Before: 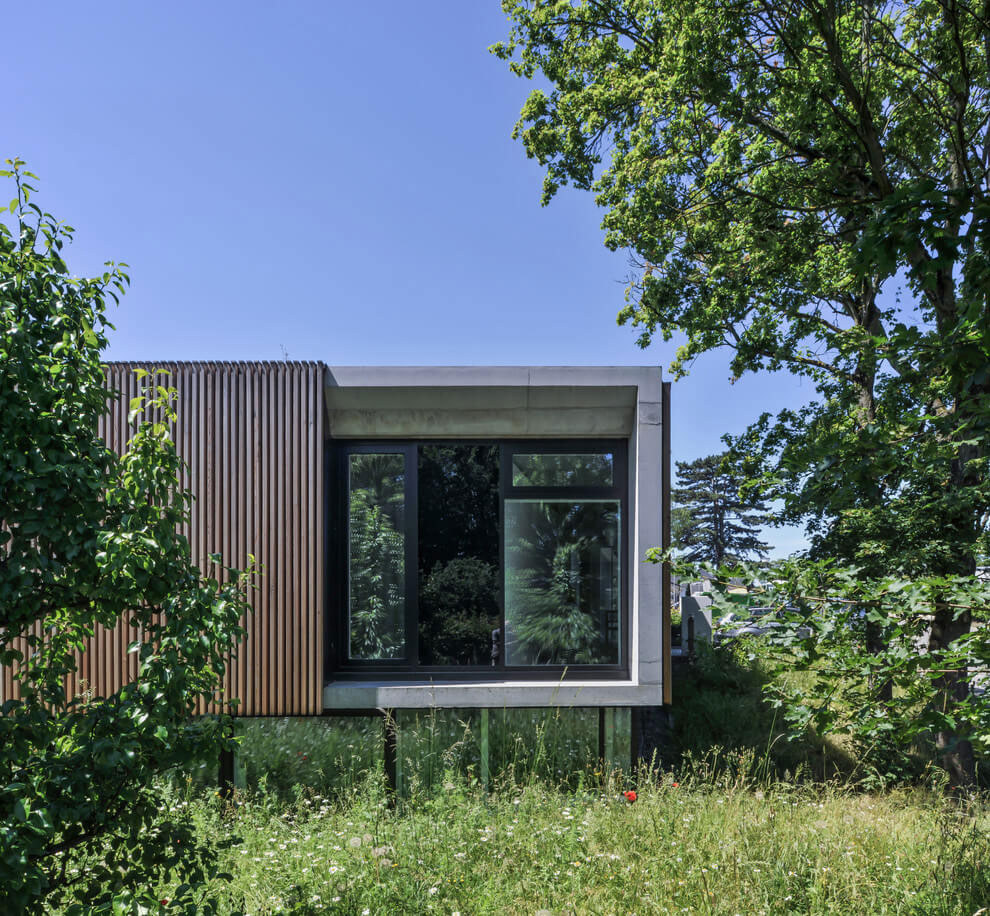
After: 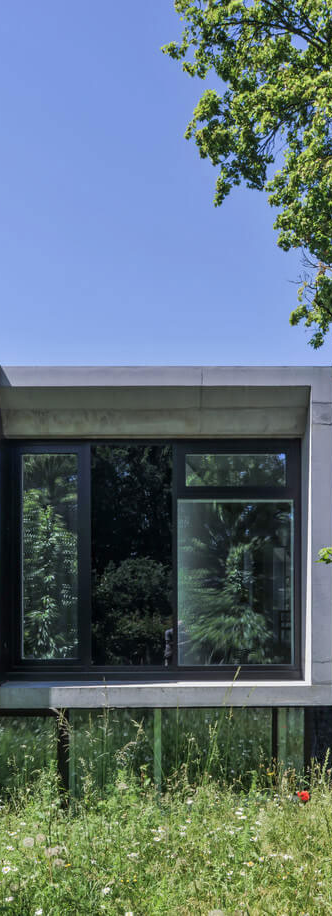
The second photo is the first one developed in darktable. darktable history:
crop: left 33.057%, right 33.308%
tone equalizer: edges refinement/feathering 500, mask exposure compensation -1.57 EV, preserve details no
